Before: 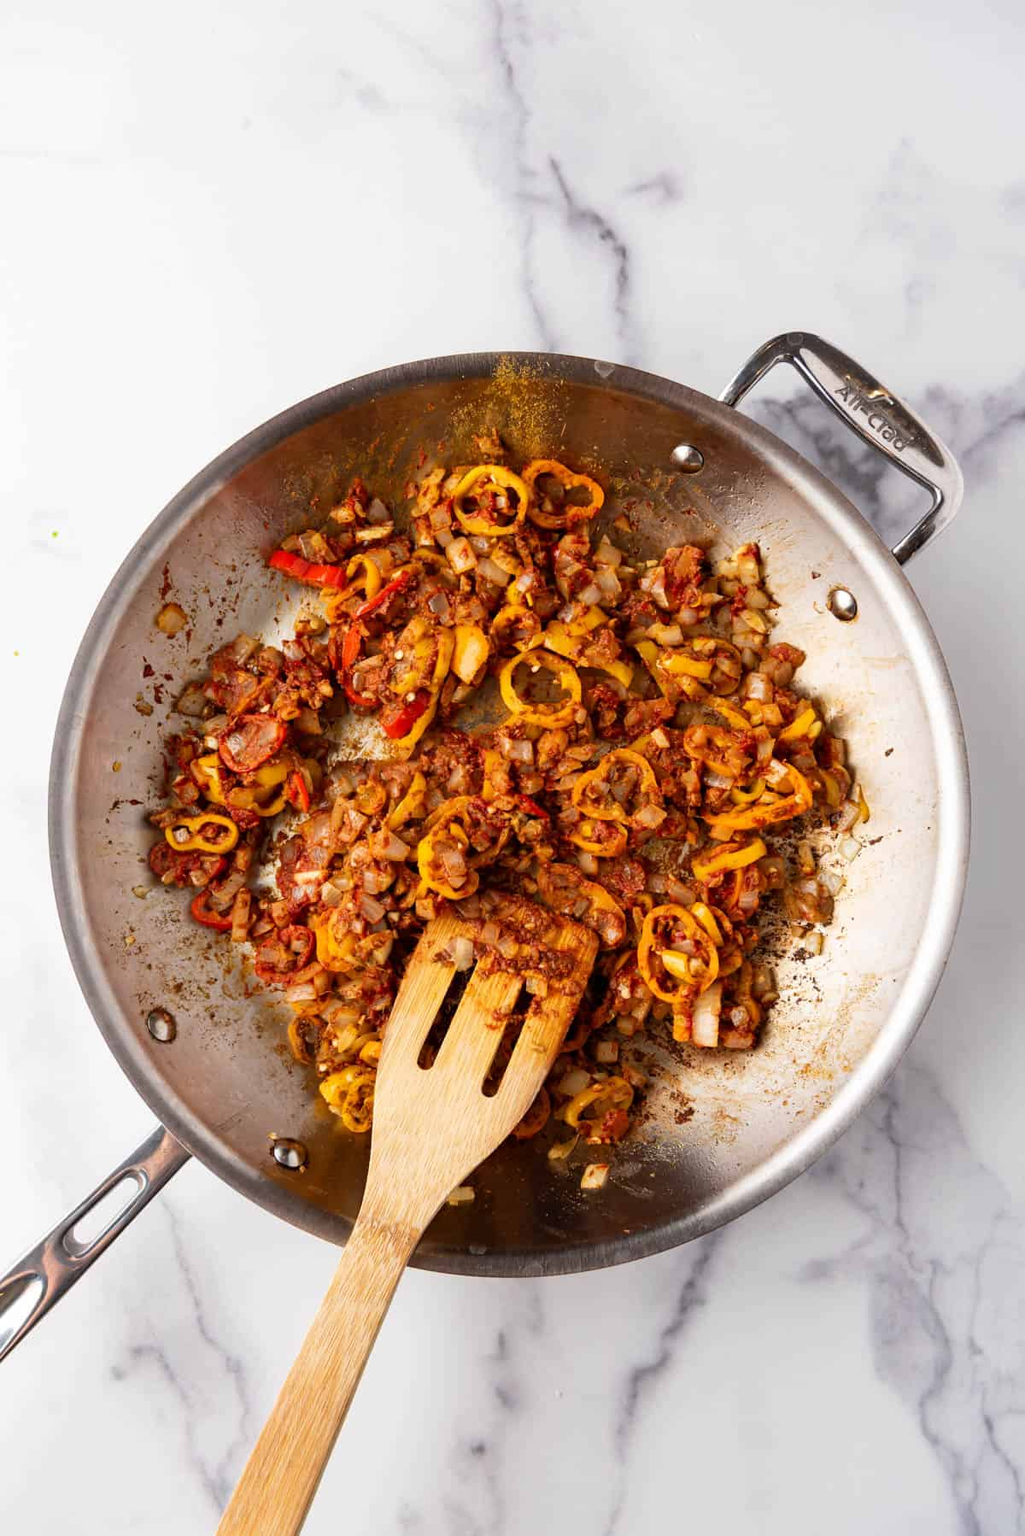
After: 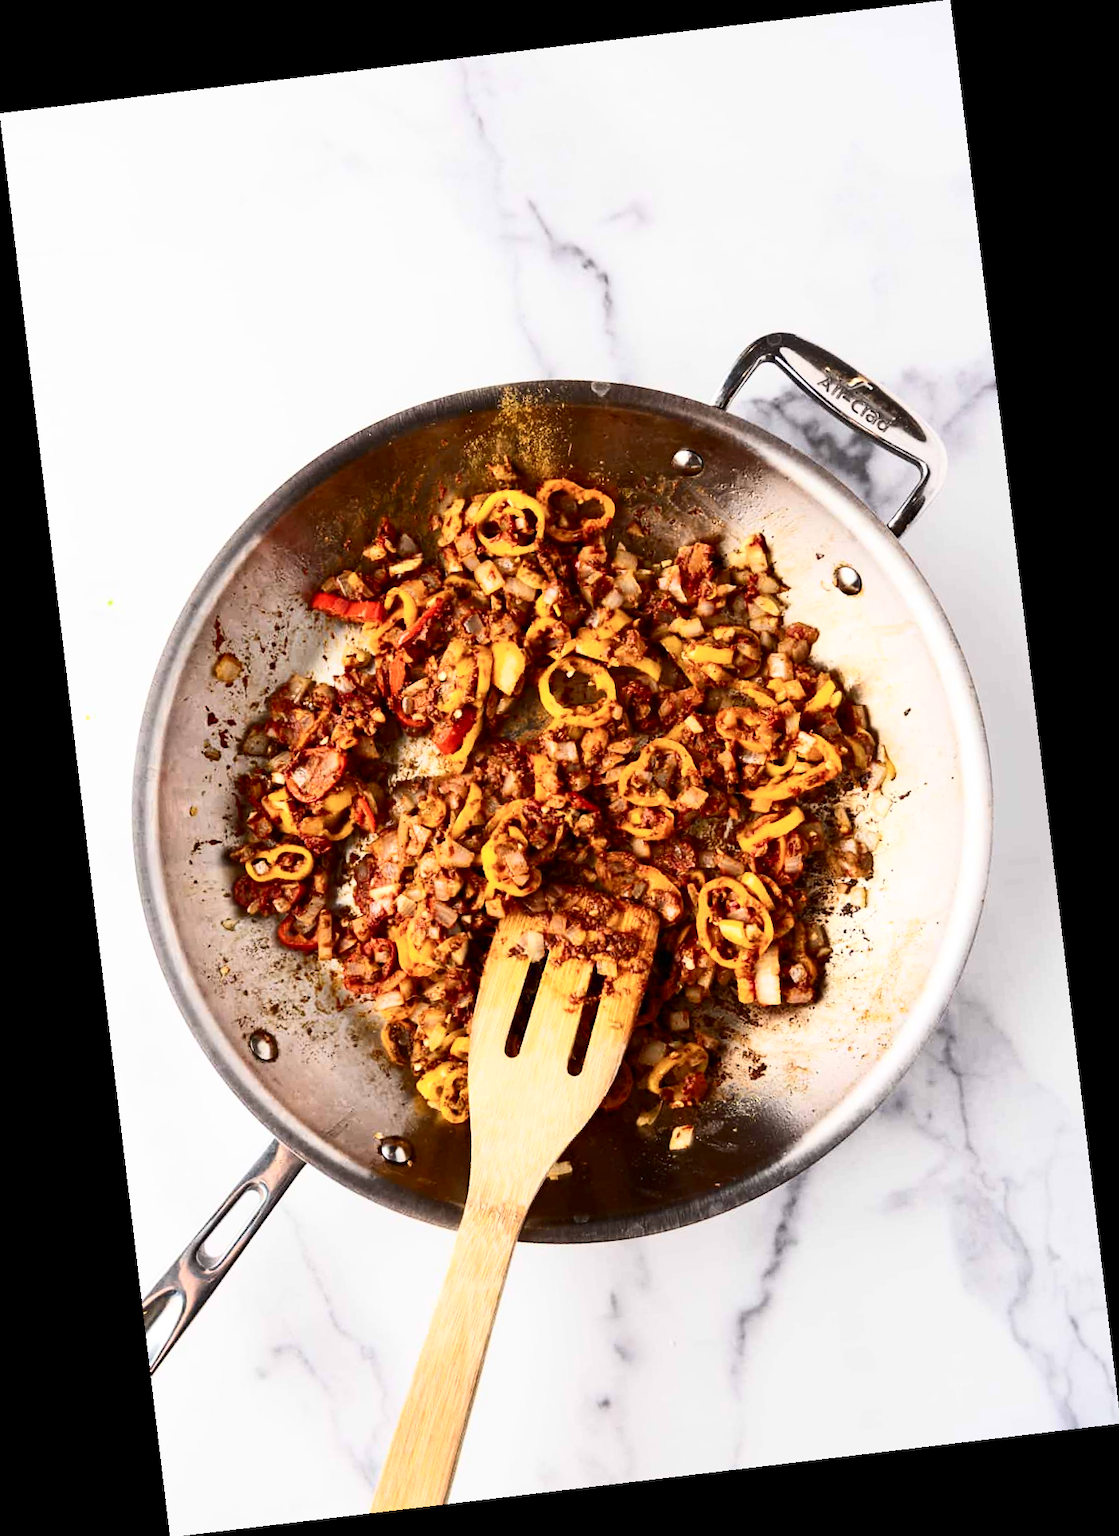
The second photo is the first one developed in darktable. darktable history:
rotate and perspective: rotation -6.83°, automatic cropping off
white balance: emerald 1
contrast brightness saturation: contrast 0.39, brightness 0.1
